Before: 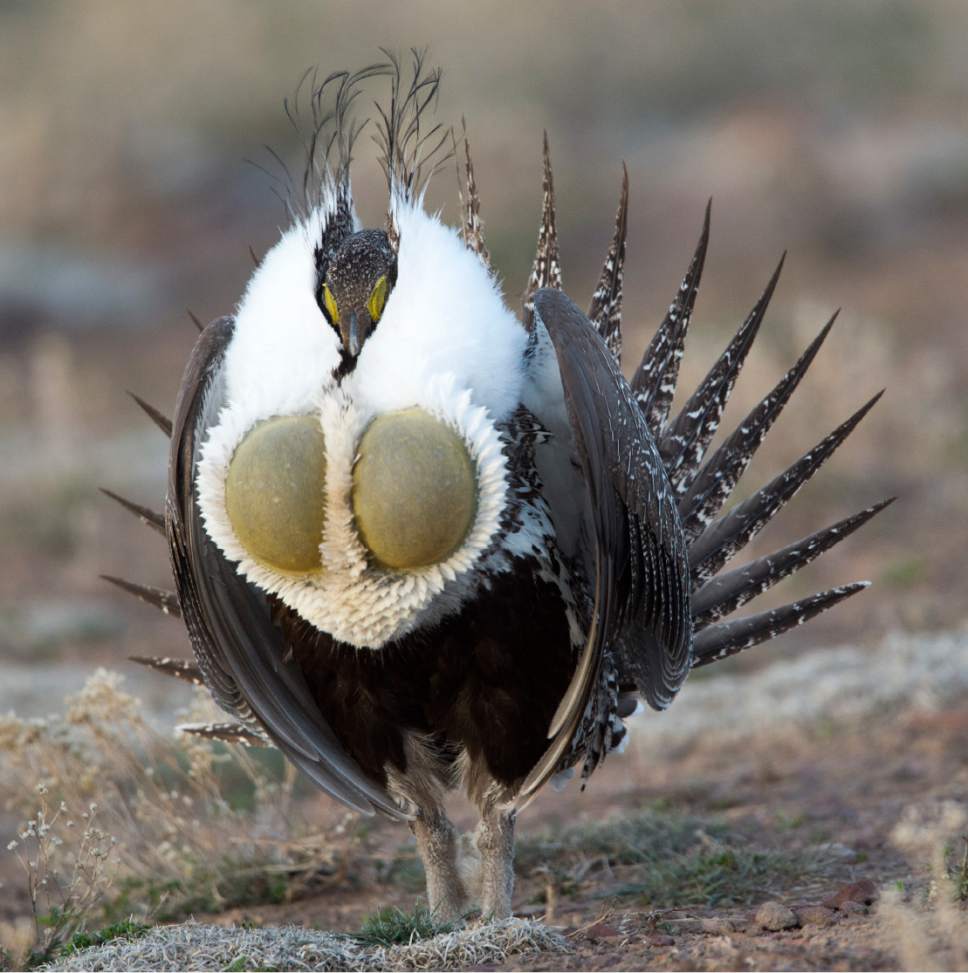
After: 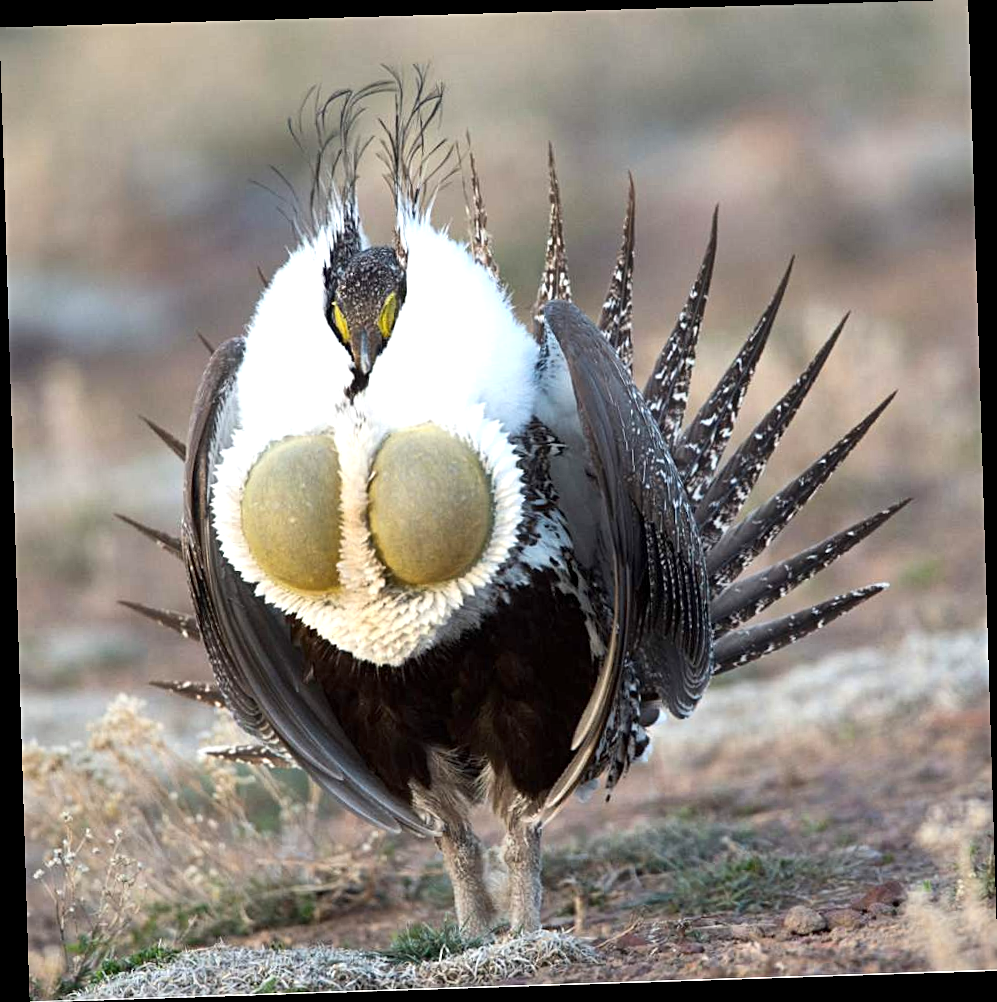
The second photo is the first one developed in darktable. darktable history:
sharpen: radius 2.167, amount 0.381, threshold 0
contrast brightness saturation: contrast 0.1, brightness 0.02, saturation 0.02
tone equalizer: on, module defaults
rotate and perspective: rotation -1.77°, lens shift (horizontal) 0.004, automatic cropping off
exposure: exposure 0.564 EV, compensate highlight preservation false
